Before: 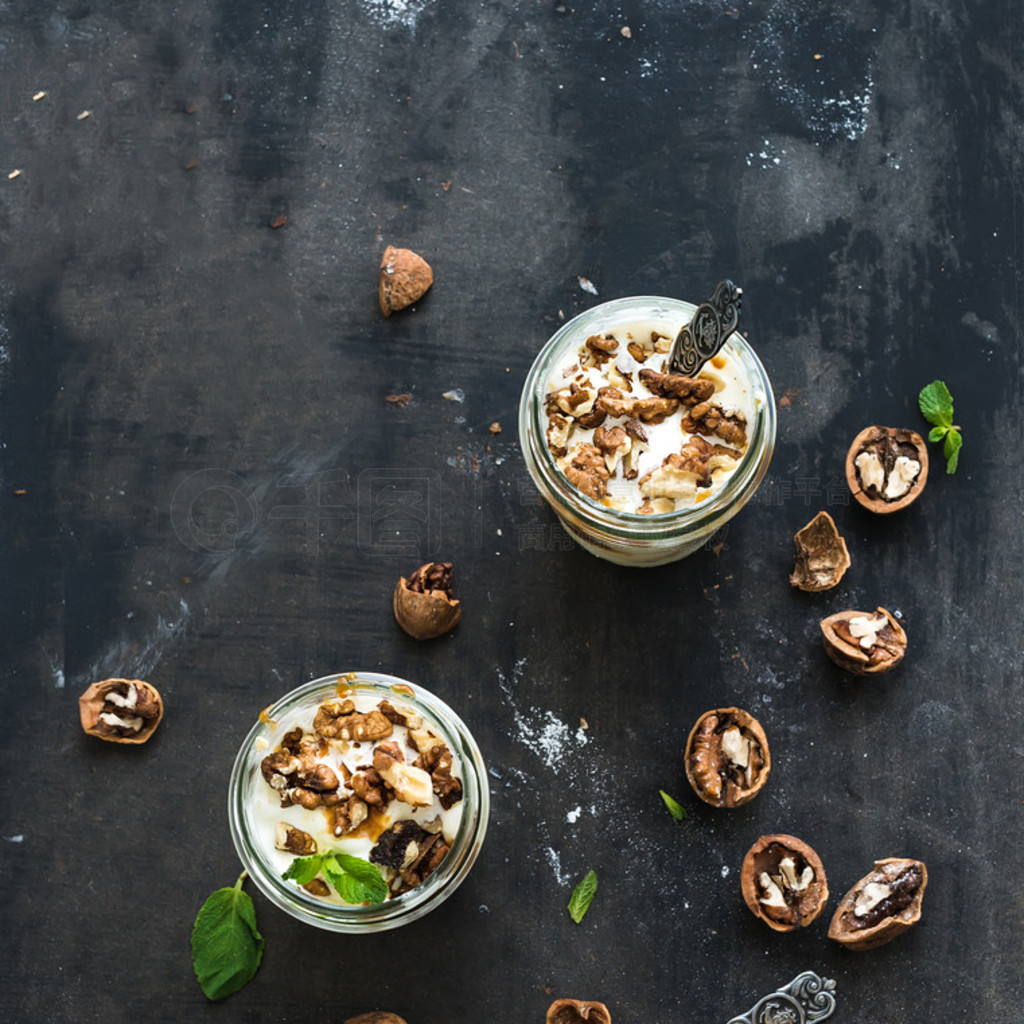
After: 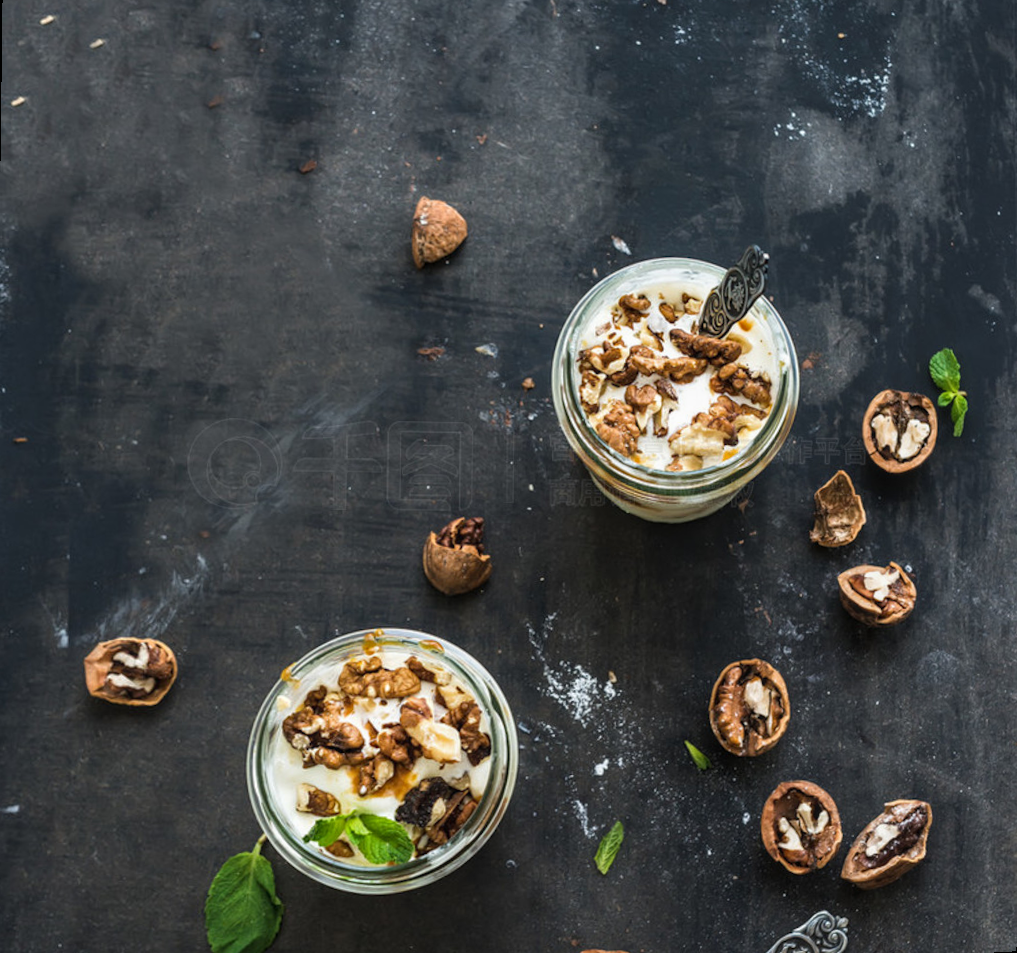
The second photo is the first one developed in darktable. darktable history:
local contrast: detail 117%
rotate and perspective: rotation 0.679°, lens shift (horizontal) 0.136, crop left 0.009, crop right 0.991, crop top 0.078, crop bottom 0.95
